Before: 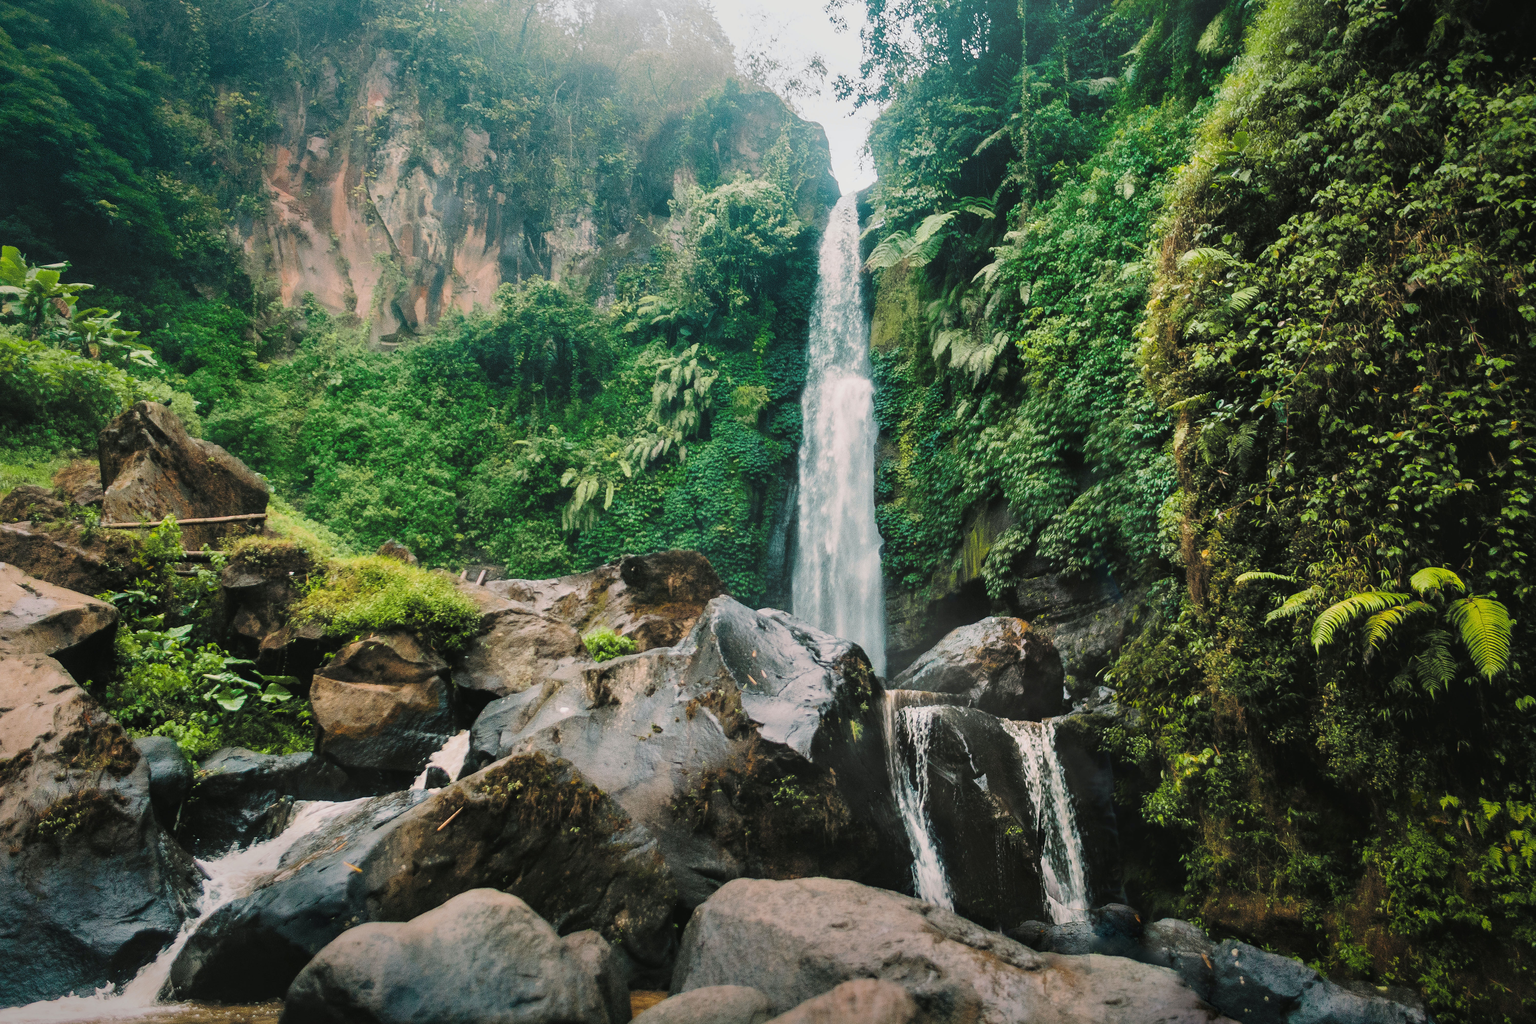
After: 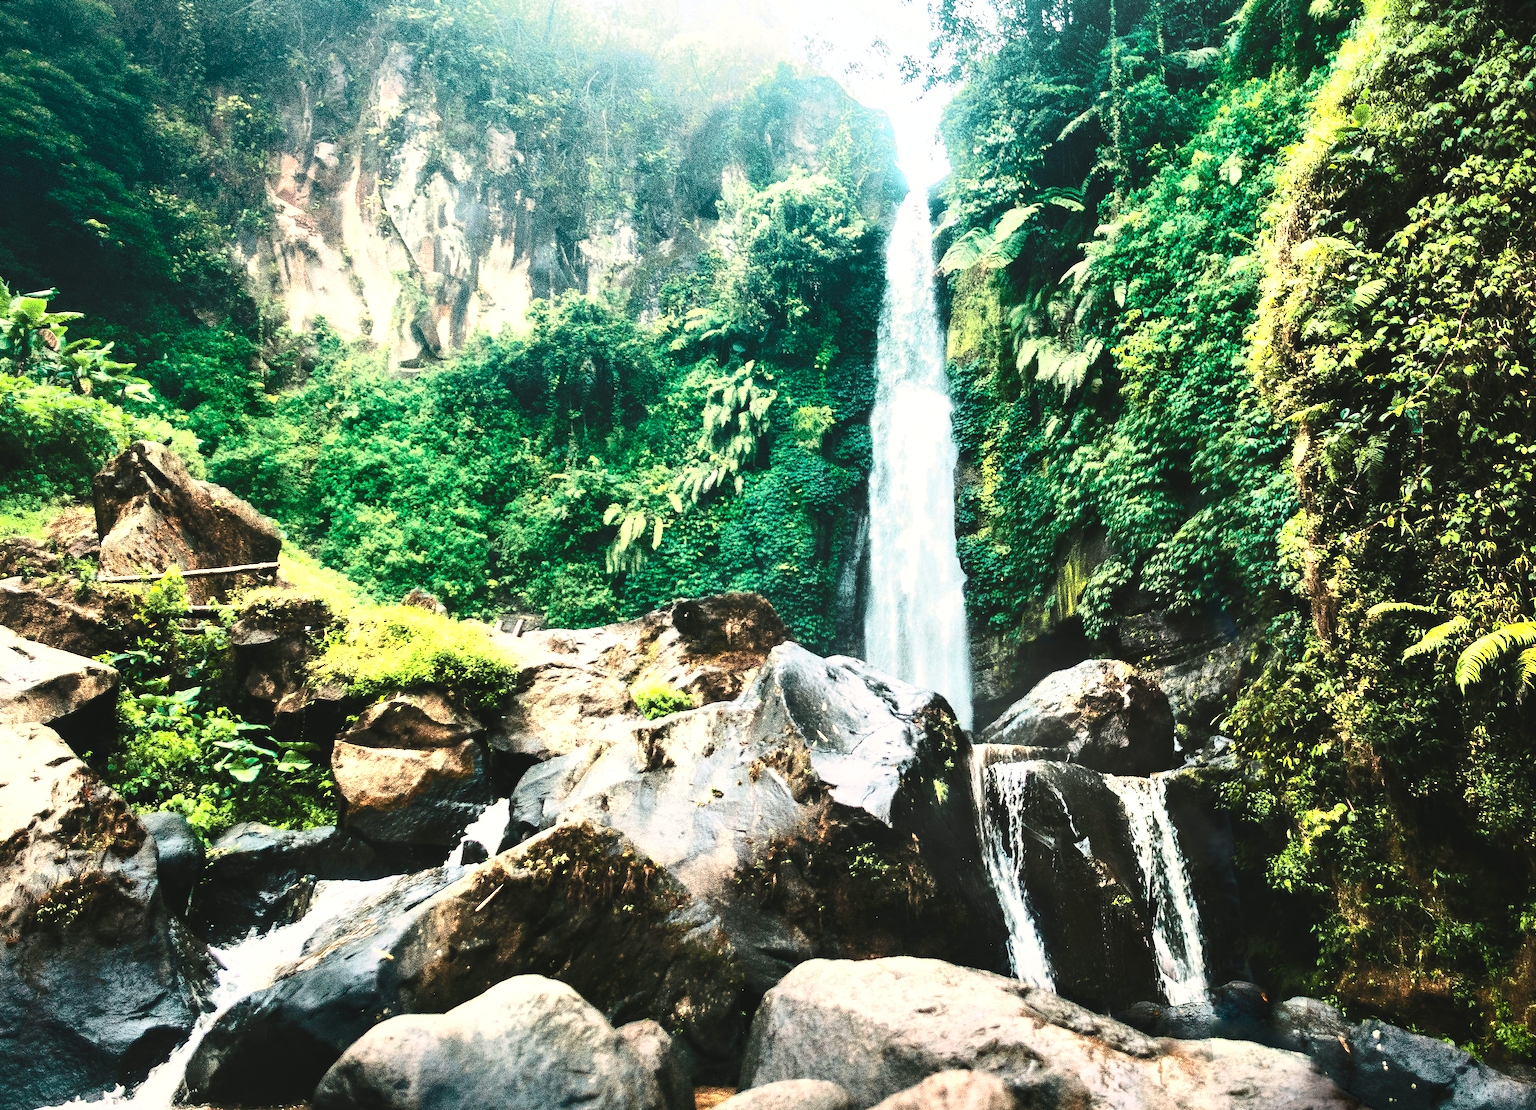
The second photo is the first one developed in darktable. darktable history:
crop: right 9.509%, bottom 0.031%
contrast brightness saturation: contrast 0.83, brightness 0.59, saturation 0.59
color zones: curves: ch0 [(0.018, 0.548) (0.224, 0.64) (0.425, 0.447) (0.675, 0.575) (0.732, 0.579)]; ch1 [(0.066, 0.487) (0.25, 0.5) (0.404, 0.43) (0.75, 0.421) (0.956, 0.421)]; ch2 [(0.044, 0.561) (0.215, 0.465) (0.399, 0.544) (0.465, 0.548) (0.614, 0.447) (0.724, 0.43) (0.882, 0.623) (0.956, 0.632)]
rotate and perspective: rotation -1.32°, lens shift (horizontal) -0.031, crop left 0.015, crop right 0.985, crop top 0.047, crop bottom 0.982
